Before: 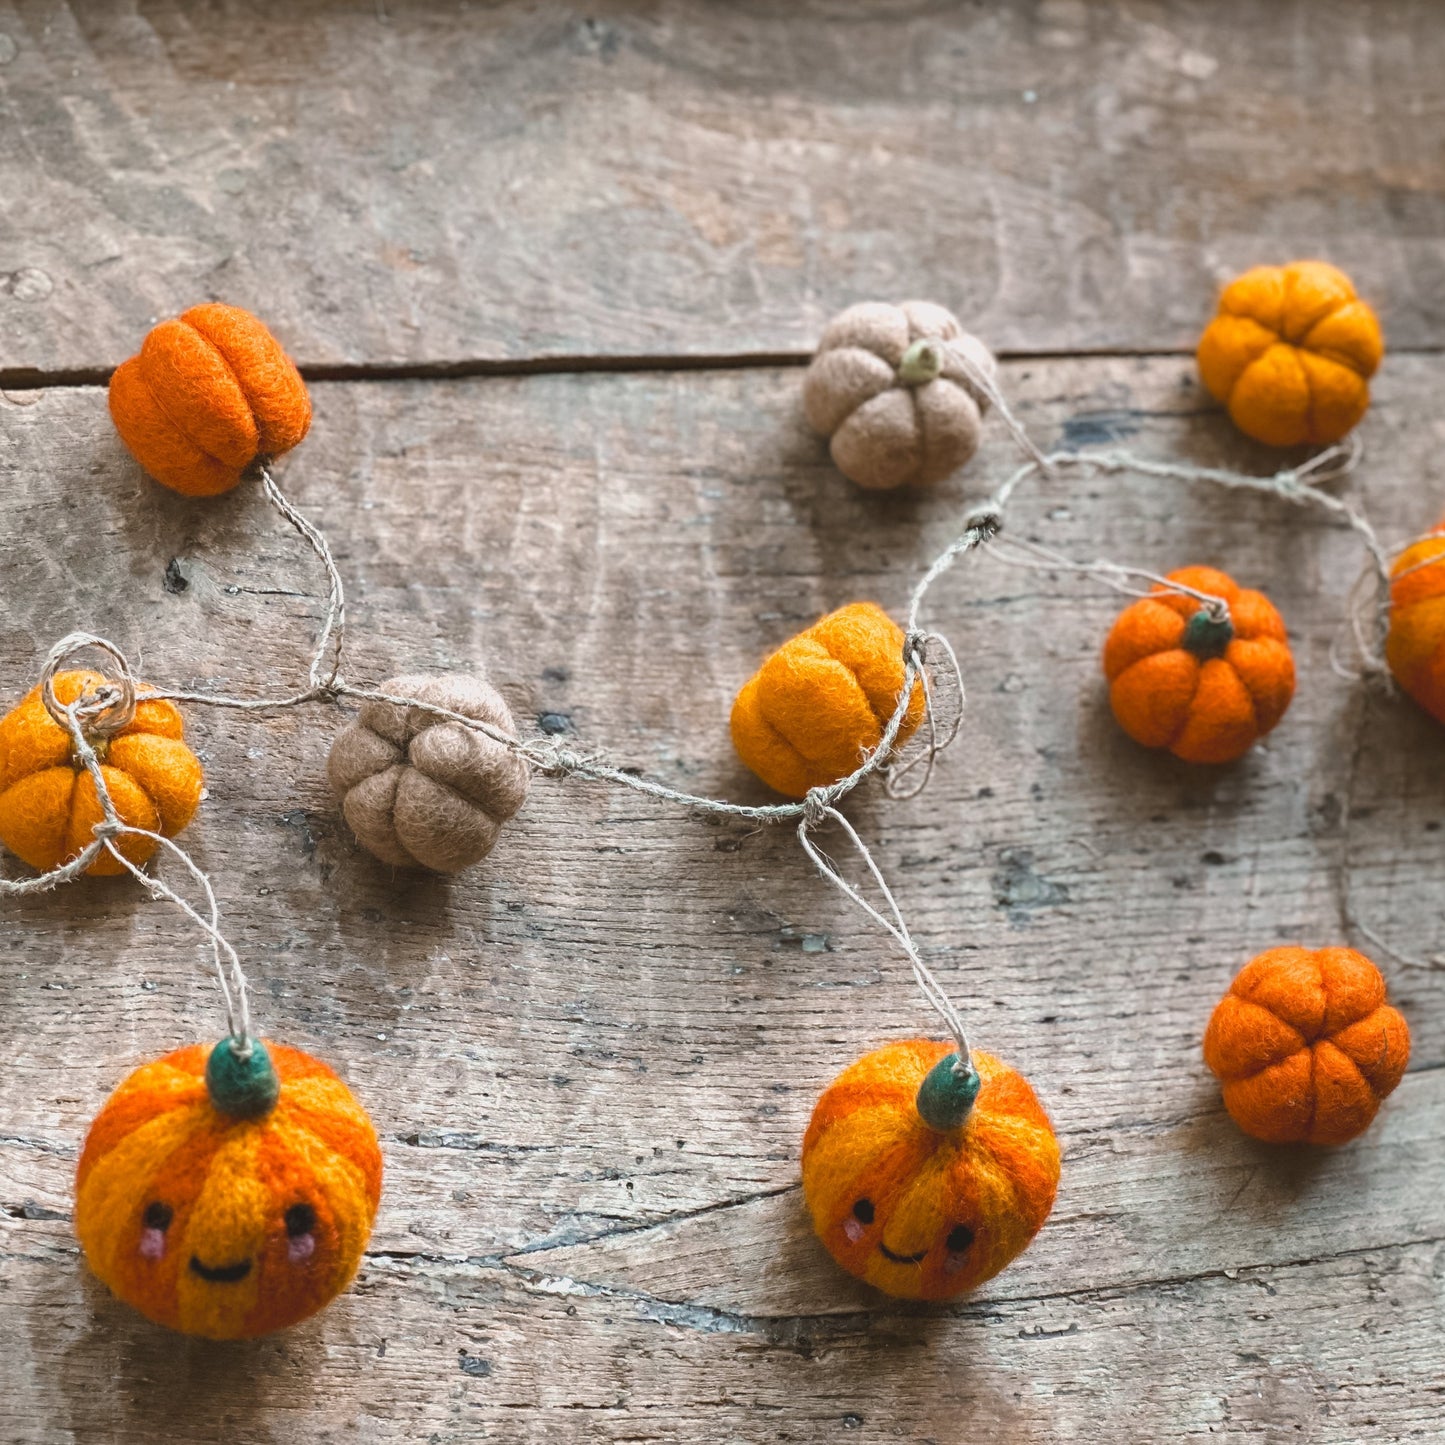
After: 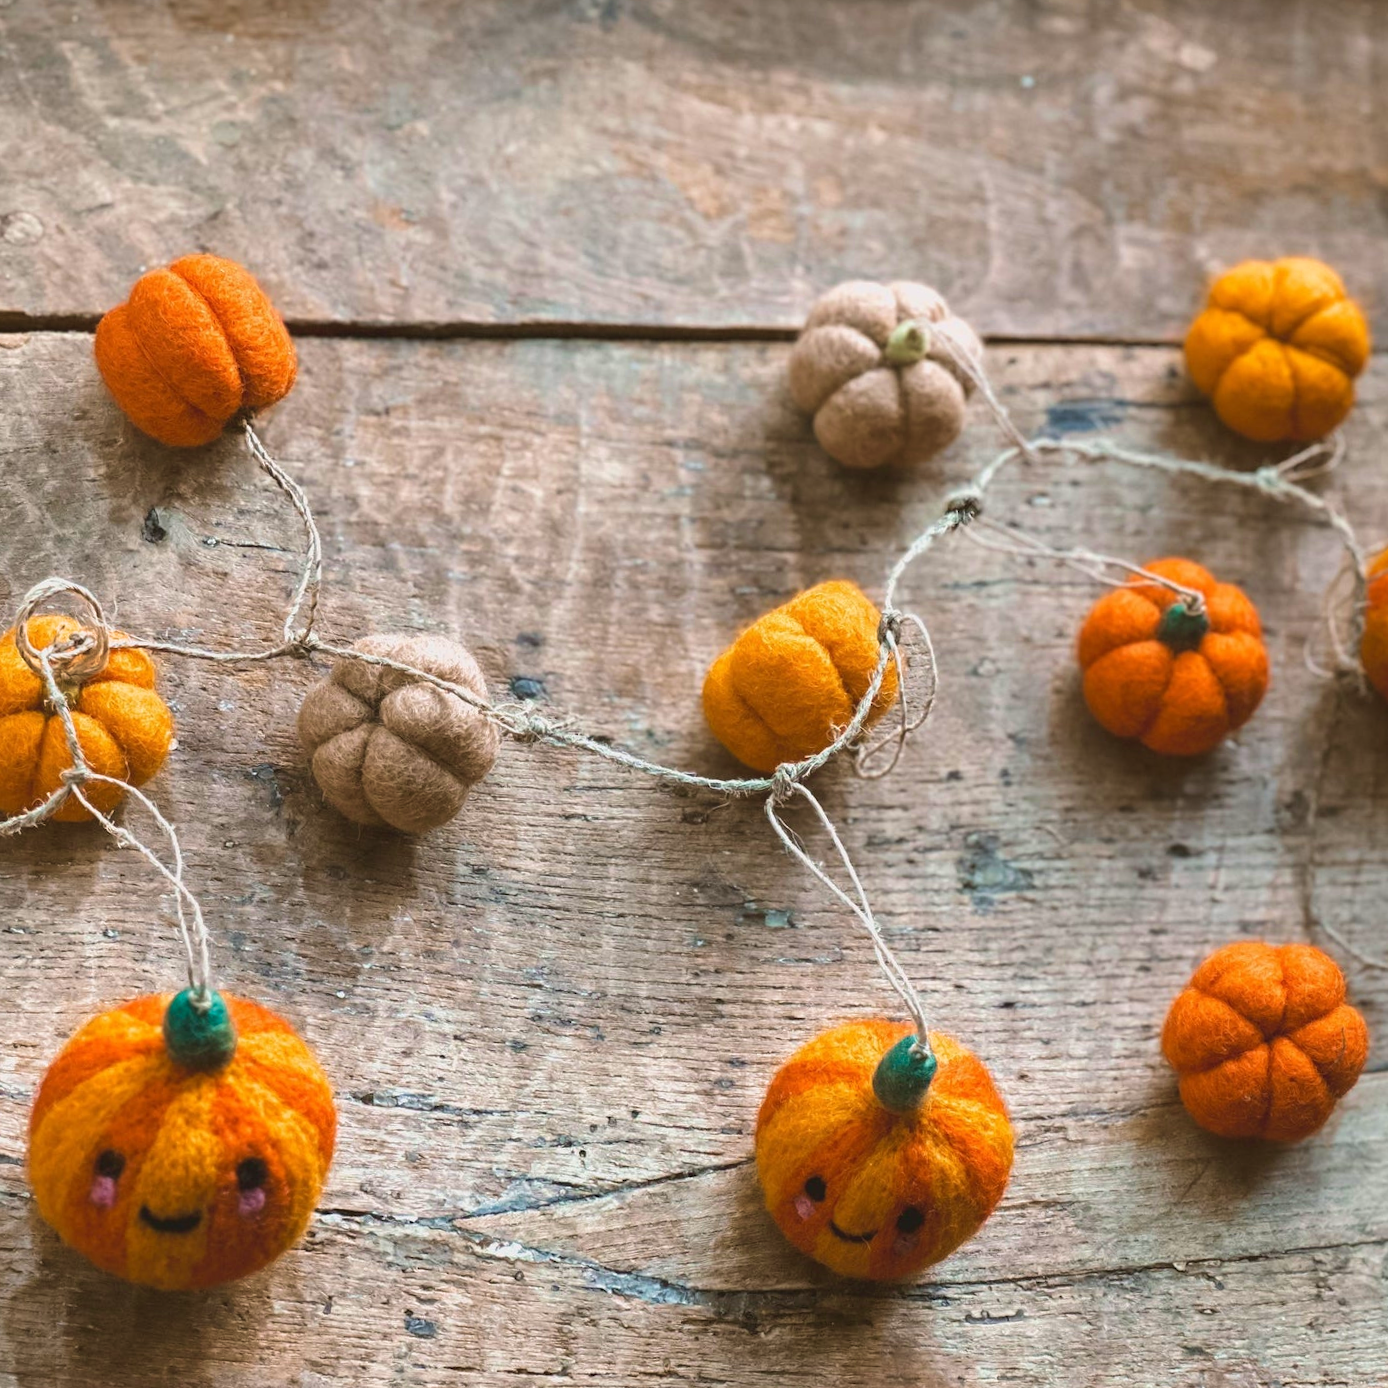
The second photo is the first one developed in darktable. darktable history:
velvia: strength 50%
crop and rotate: angle -2.38°
